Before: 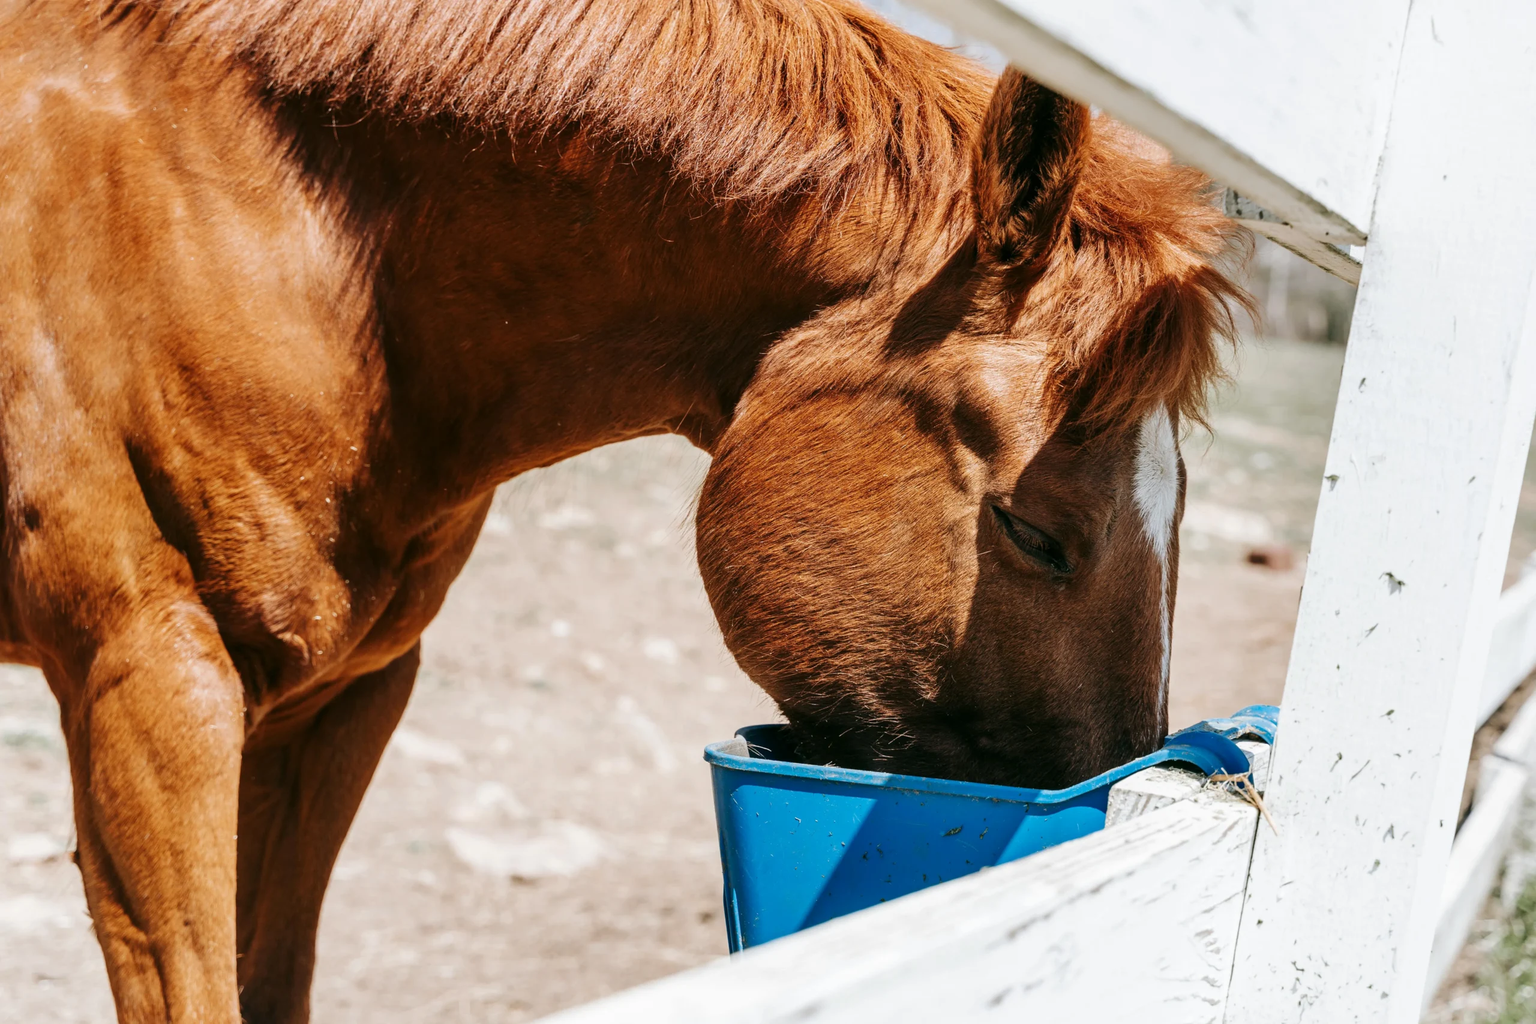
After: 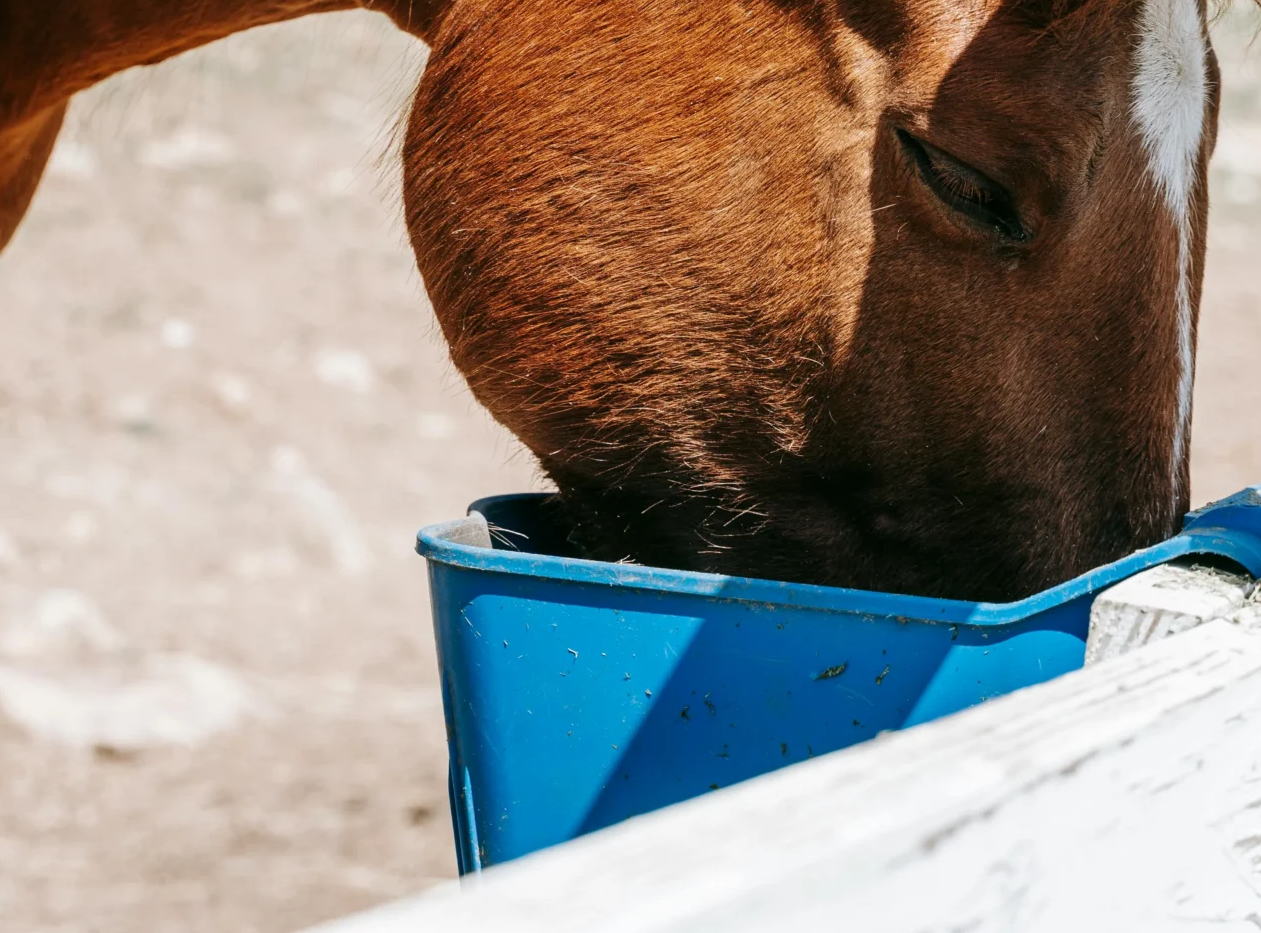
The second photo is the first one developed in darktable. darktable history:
crop: left 29.59%, top 41.855%, right 21.119%, bottom 3.476%
